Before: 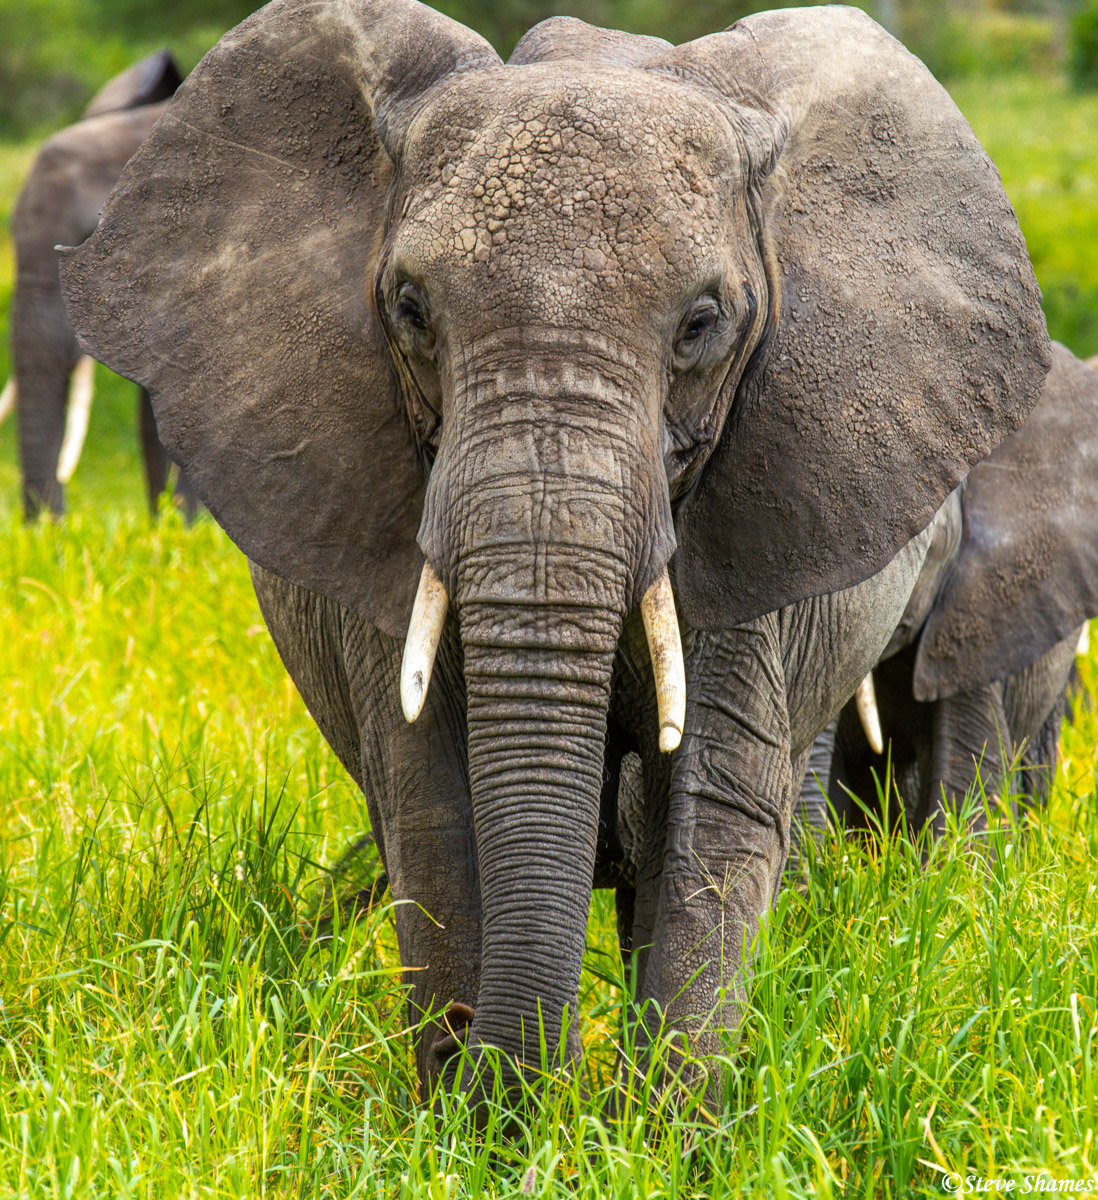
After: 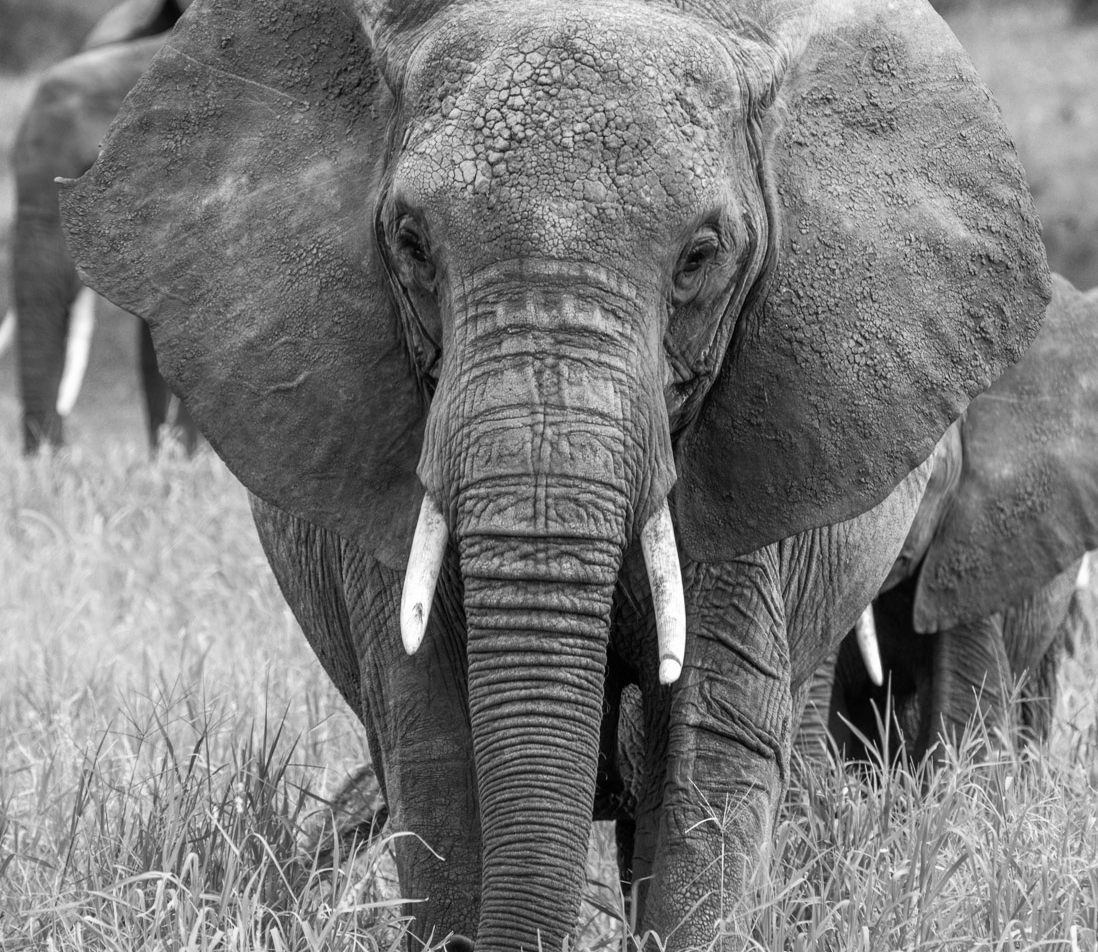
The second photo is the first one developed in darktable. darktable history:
crop and rotate: top 5.667%, bottom 14.937%
monochrome: on, module defaults
